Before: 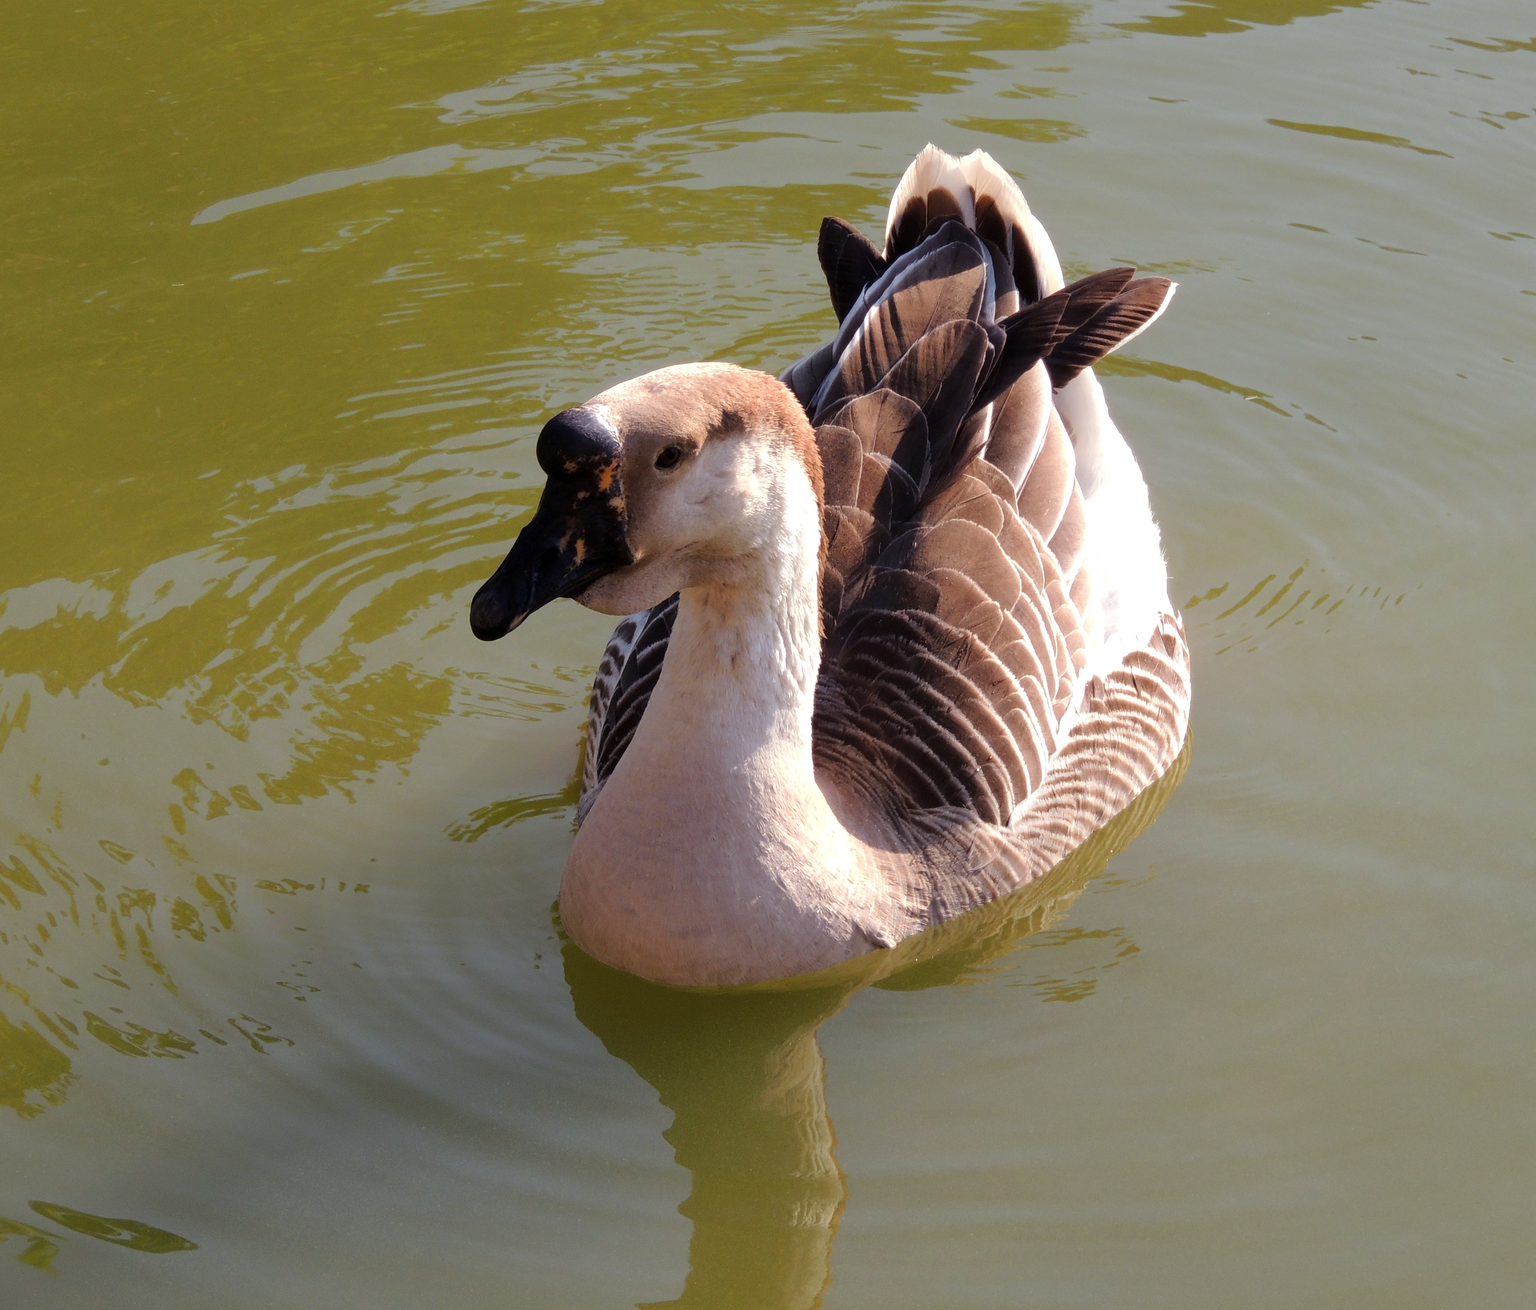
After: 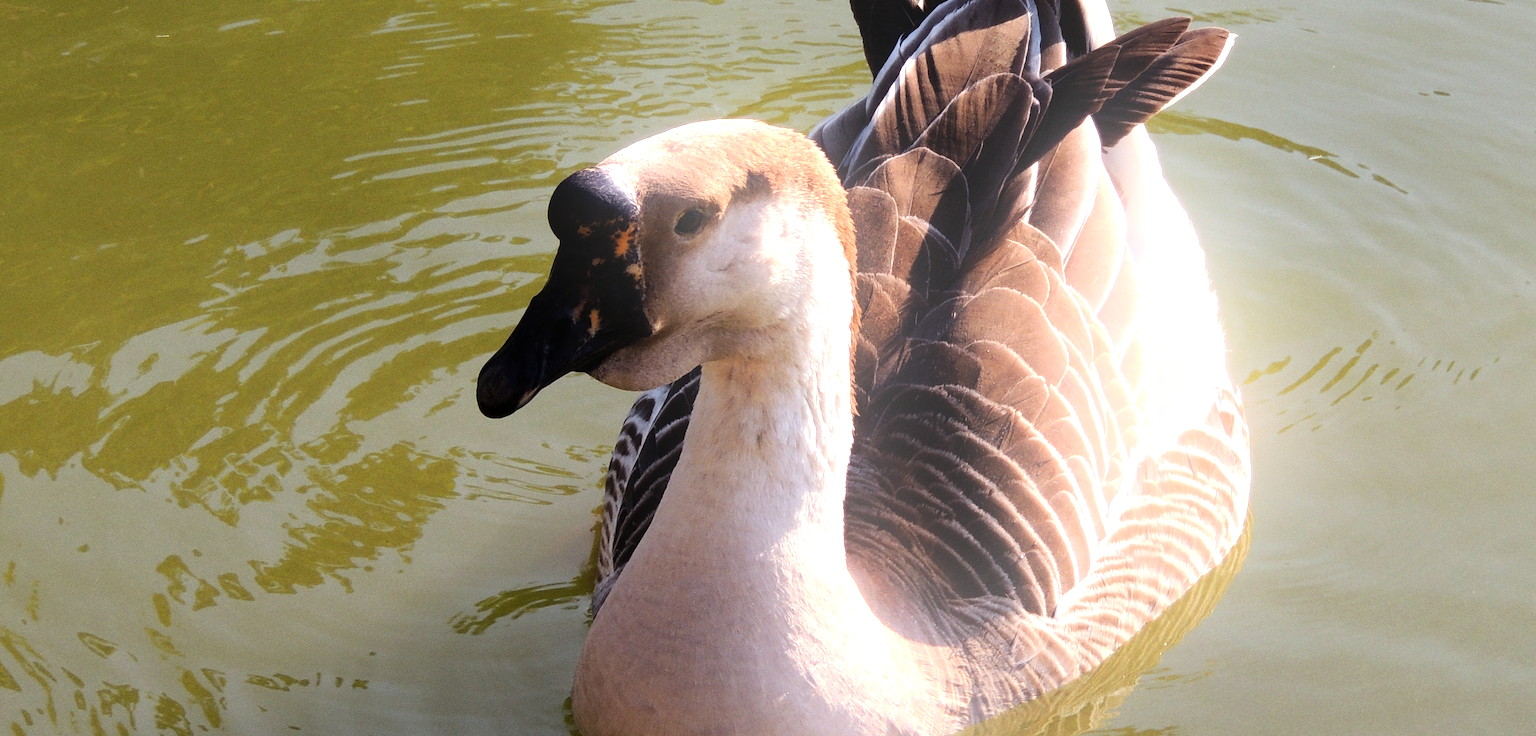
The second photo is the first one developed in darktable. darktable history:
grain: coarseness 0.09 ISO
bloom: size 40%
crop: left 1.744%, top 19.225%, right 5.069%, bottom 28.357%
tone equalizer: -8 EV -0.75 EV, -7 EV -0.7 EV, -6 EV -0.6 EV, -5 EV -0.4 EV, -3 EV 0.4 EV, -2 EV 0.6 EV, -1 EV 0.7 EV, +0 EV 0.75 EV, edges refinement/feathering 500, mask exposure compensation -1.57 EV, preserve details no
